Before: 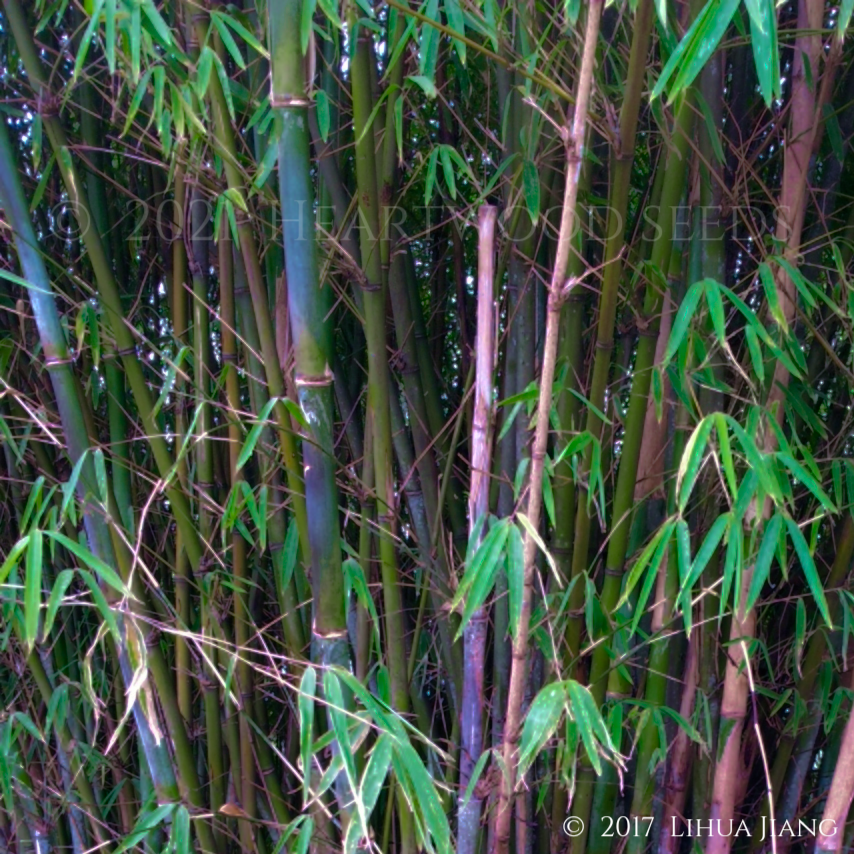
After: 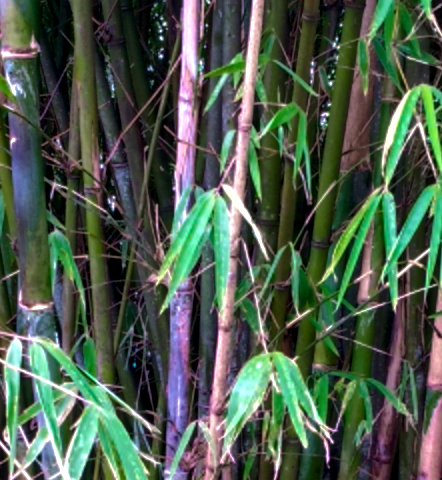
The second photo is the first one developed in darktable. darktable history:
tone equalizer: -8 EV -0.728 EV, -7 EV -0.7 EV, -6 EV -0.589 EV, -5 EV -0.364 EV, -3 EV 0.366 EV, -2 EV 0.6 EV, -1 EV 0.676 EV, +0 EV 0.748 EV, edges refinement/feathering 500, mask exposure compensation -1.57 EV, preserve details no
local contrast: detail 130%
crop: left 34.491%, top 38.483%, right 13.638%, bottom 5.27%
